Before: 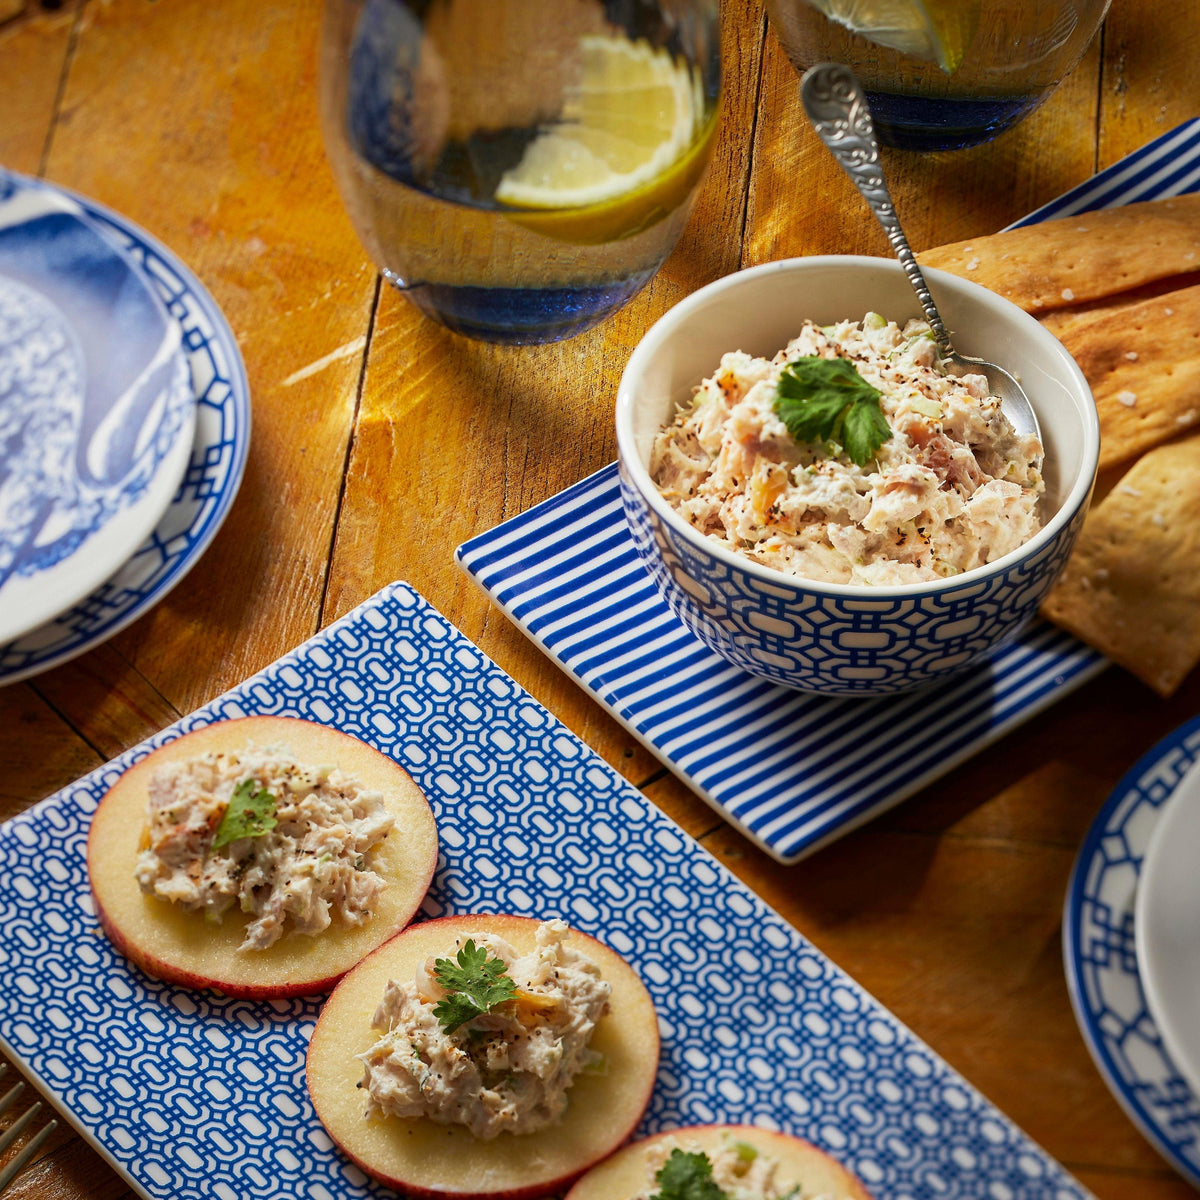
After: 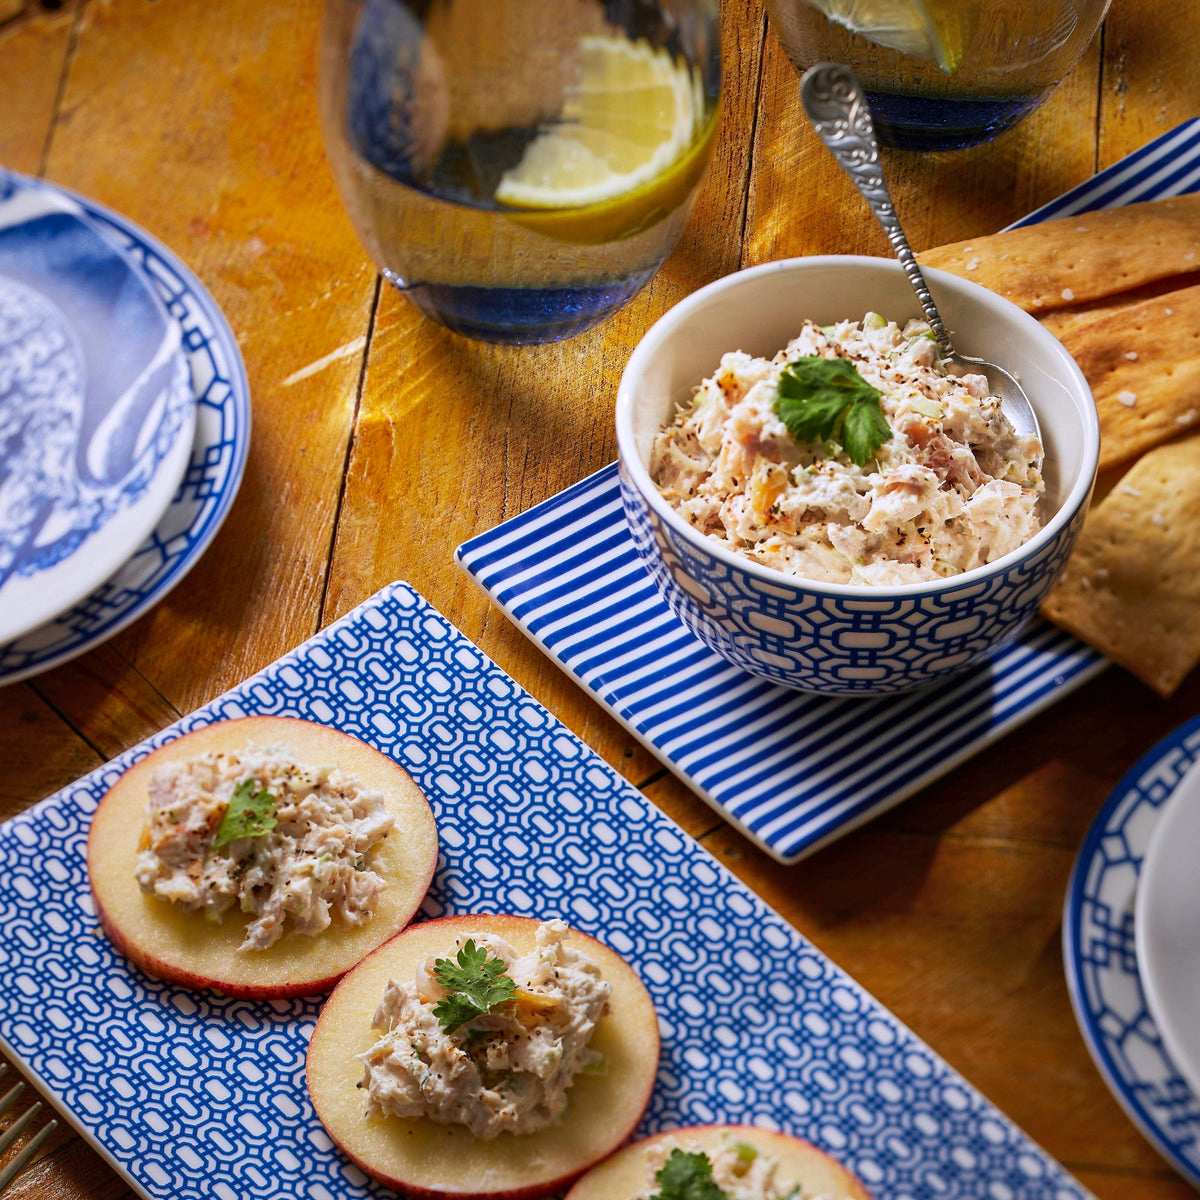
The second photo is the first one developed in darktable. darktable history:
white balance: red 1.004, blue 1.096
shadows and highlights: low approximation 0.01, soften with gaussian
